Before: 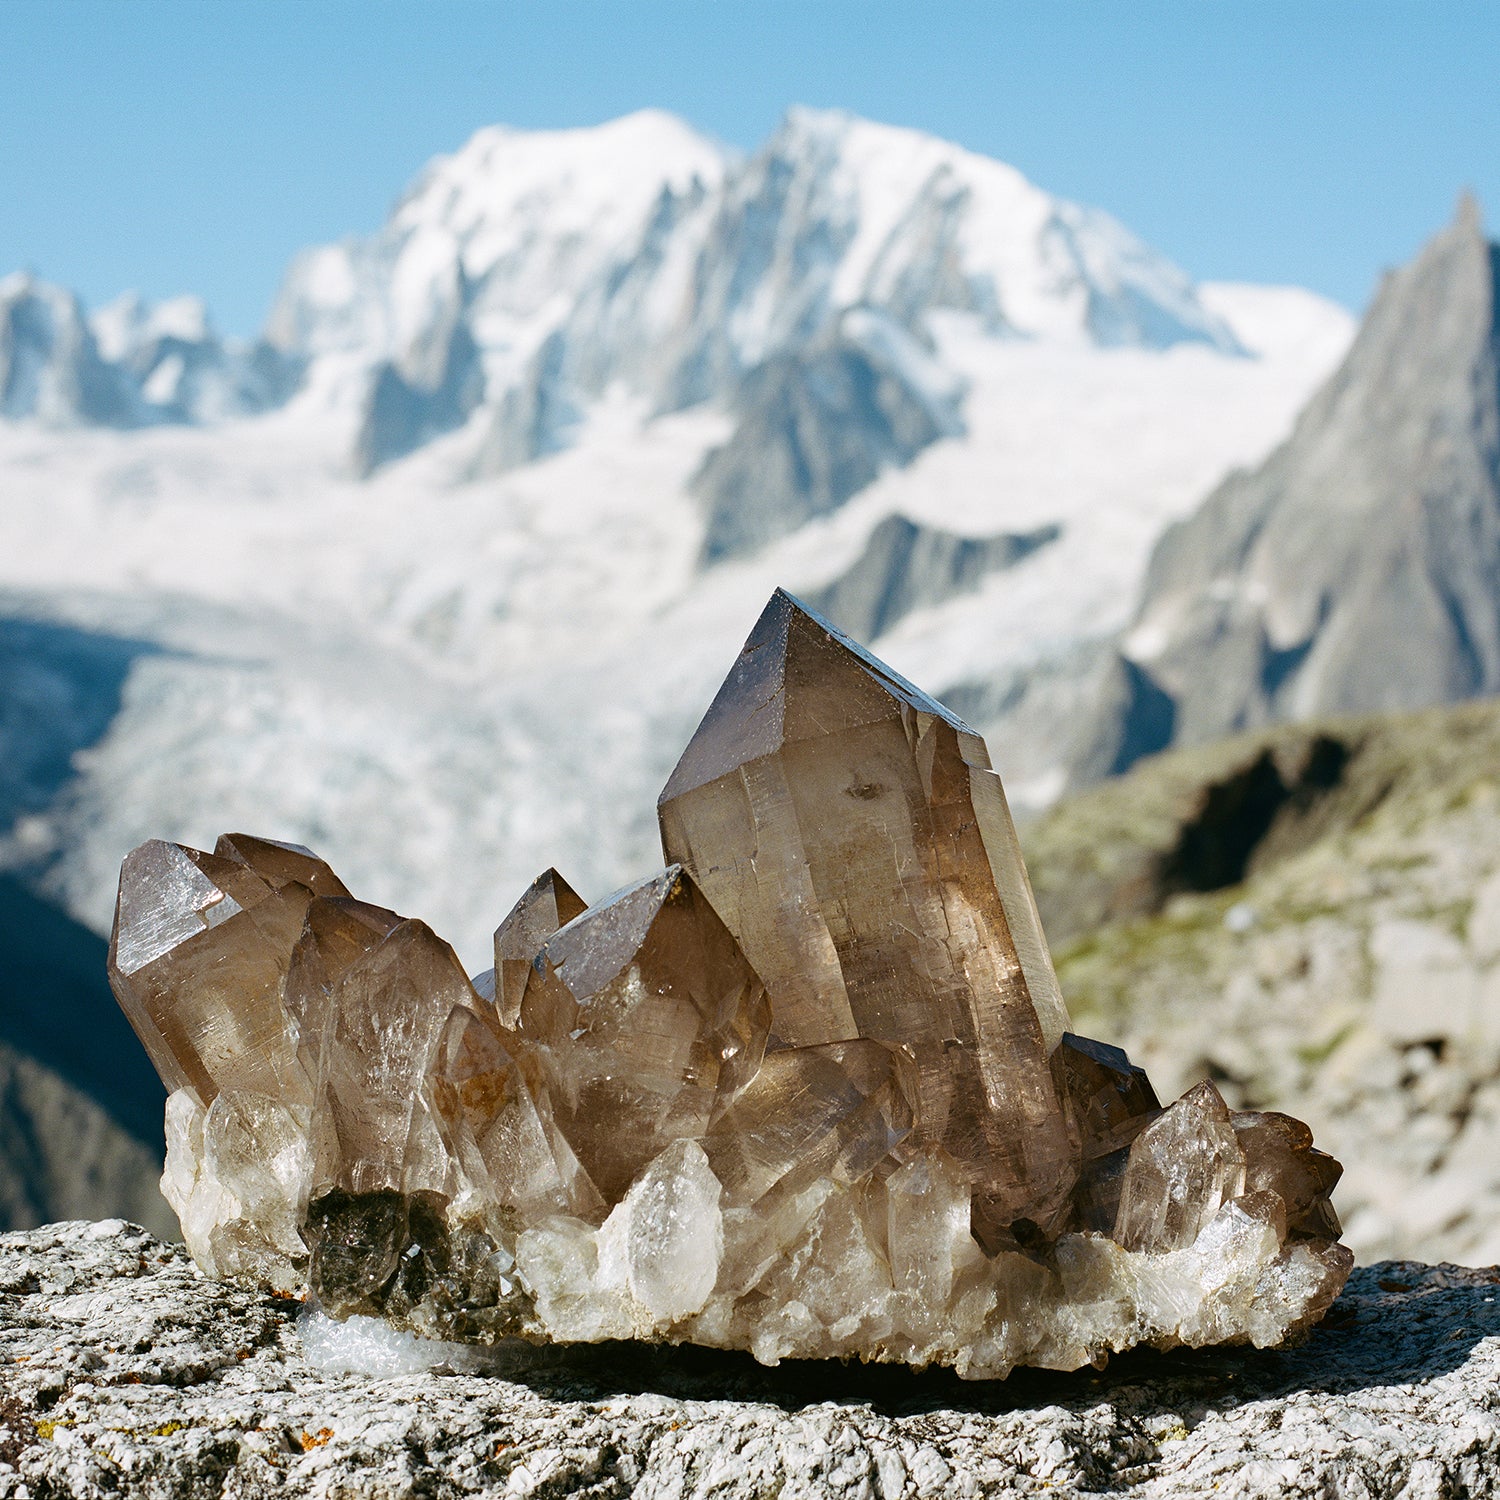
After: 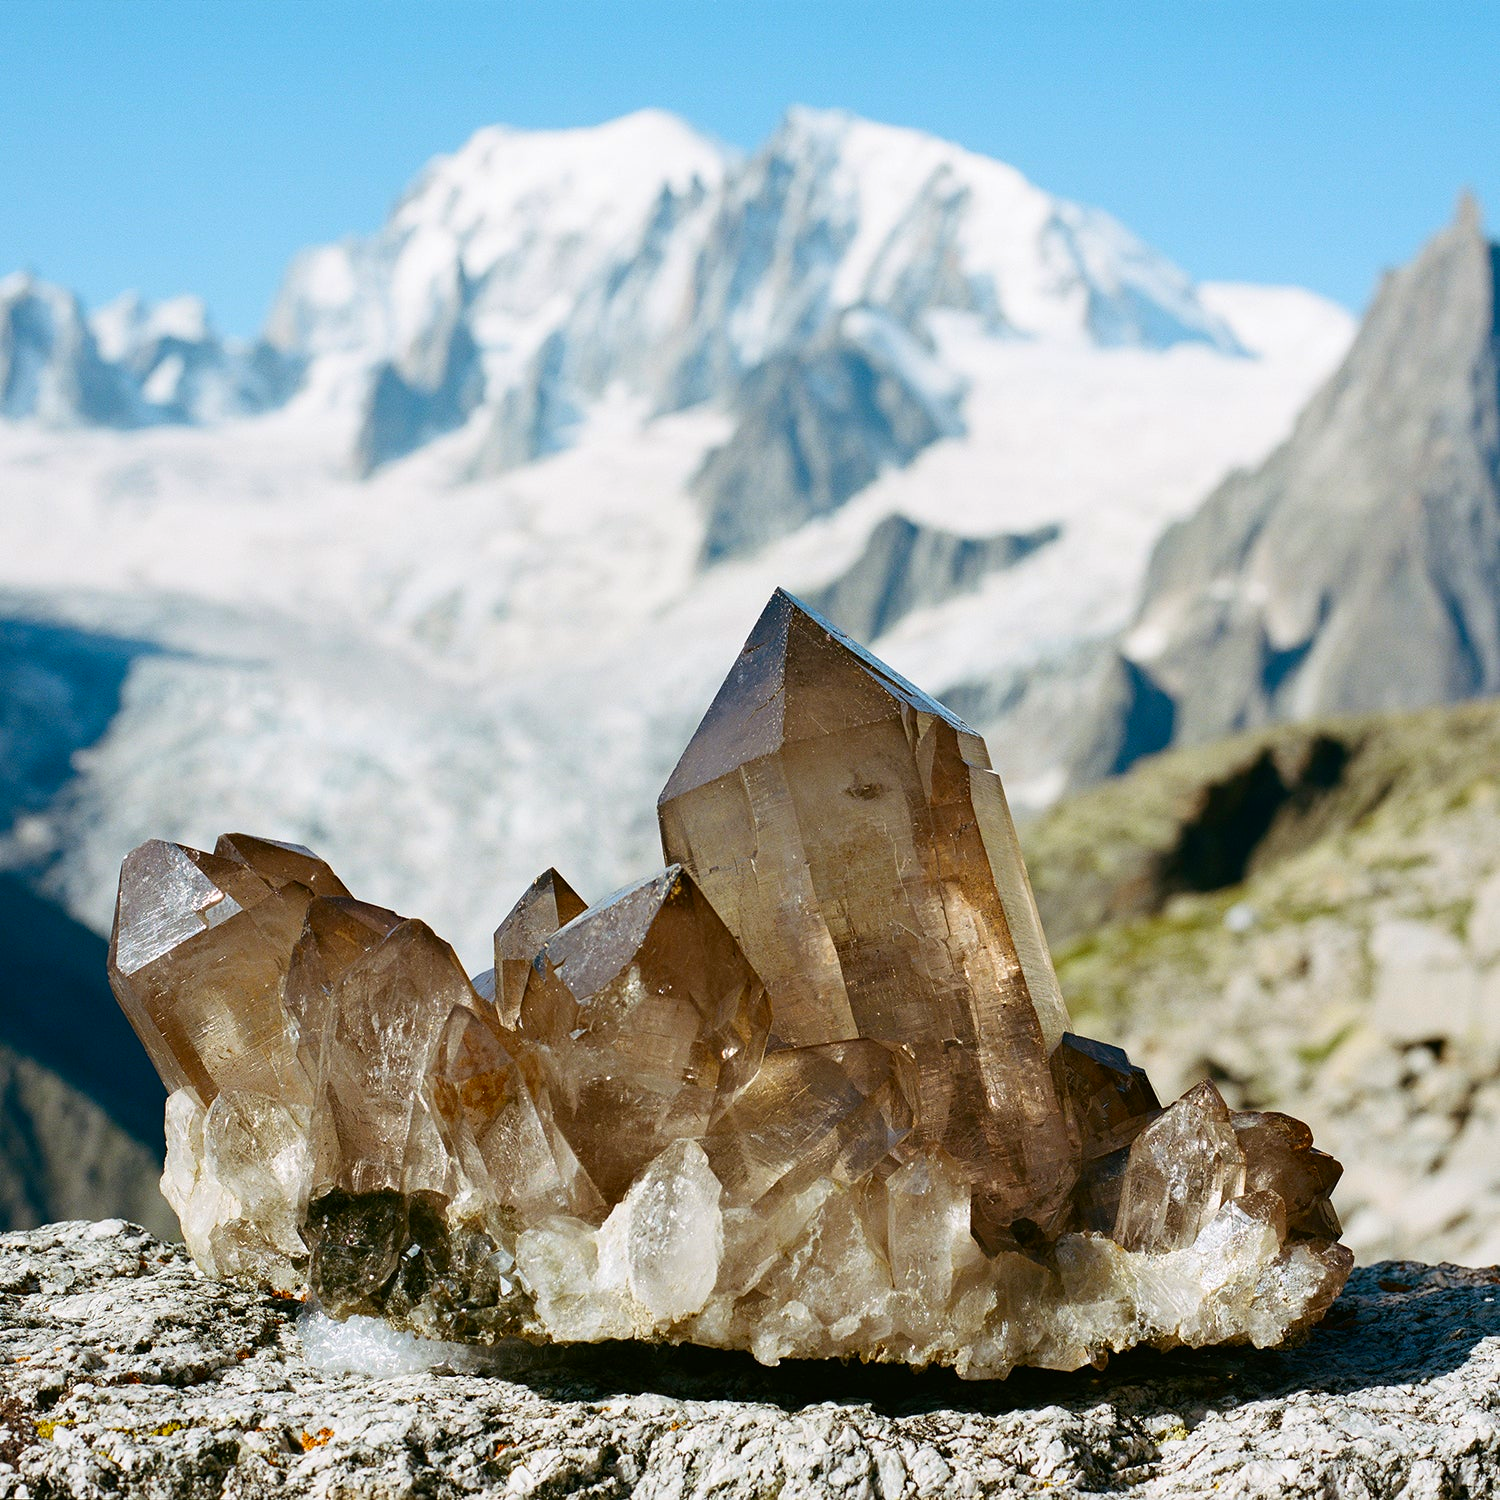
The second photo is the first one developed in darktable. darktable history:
contrast brightness saturation: contrast 0.094, saturation 0.268
